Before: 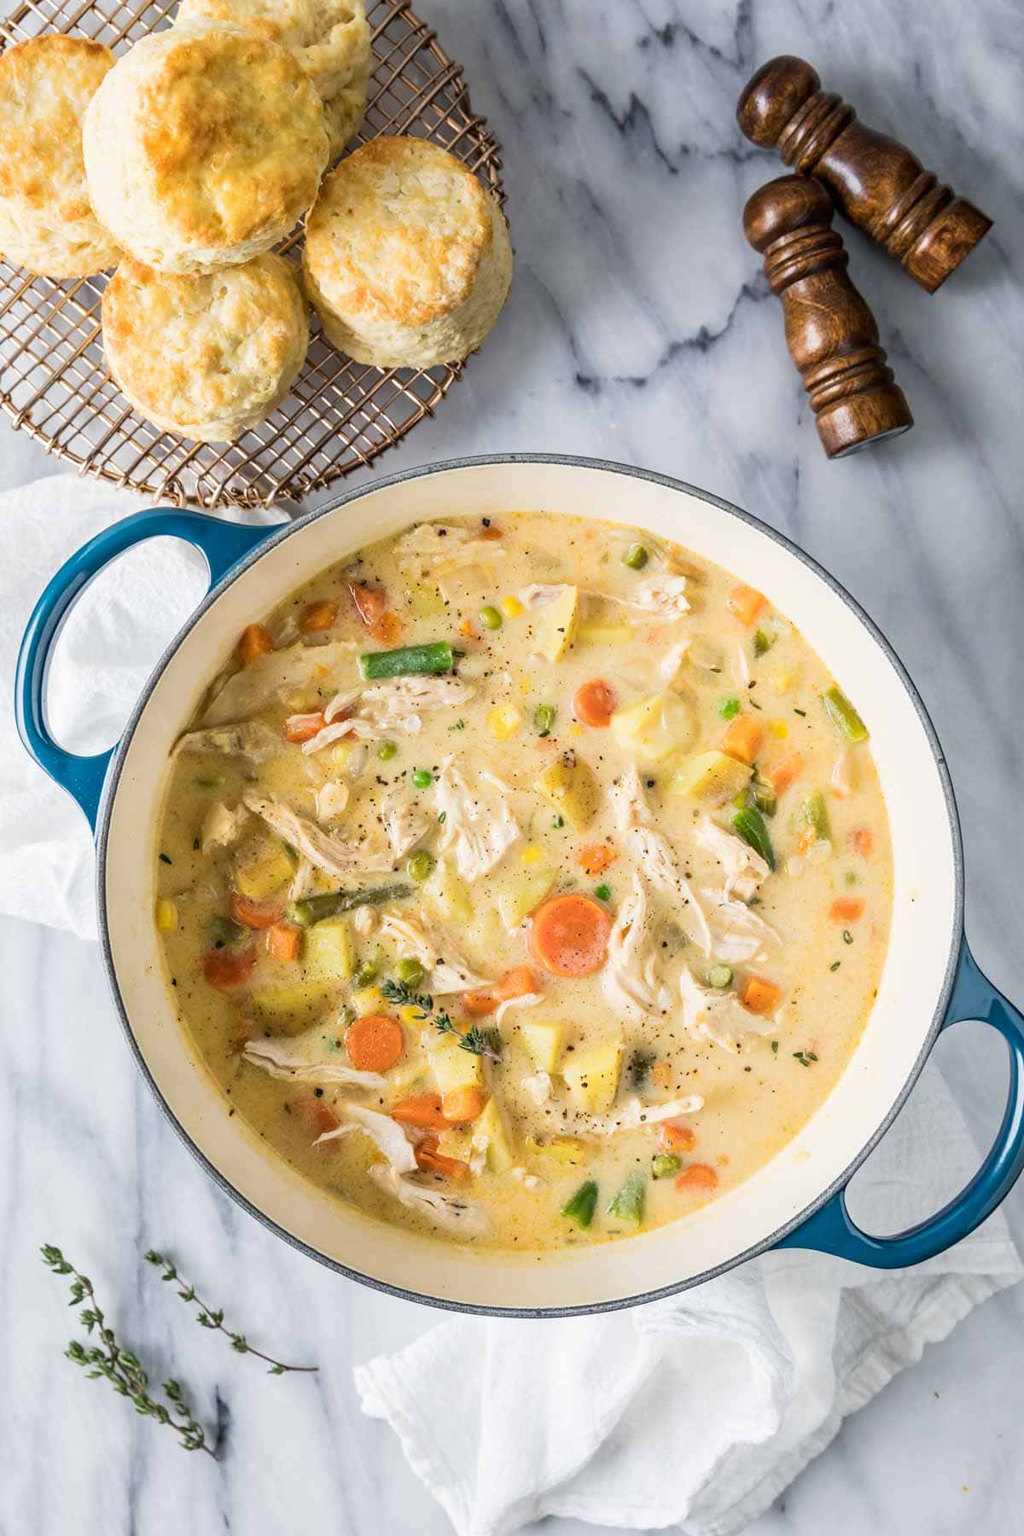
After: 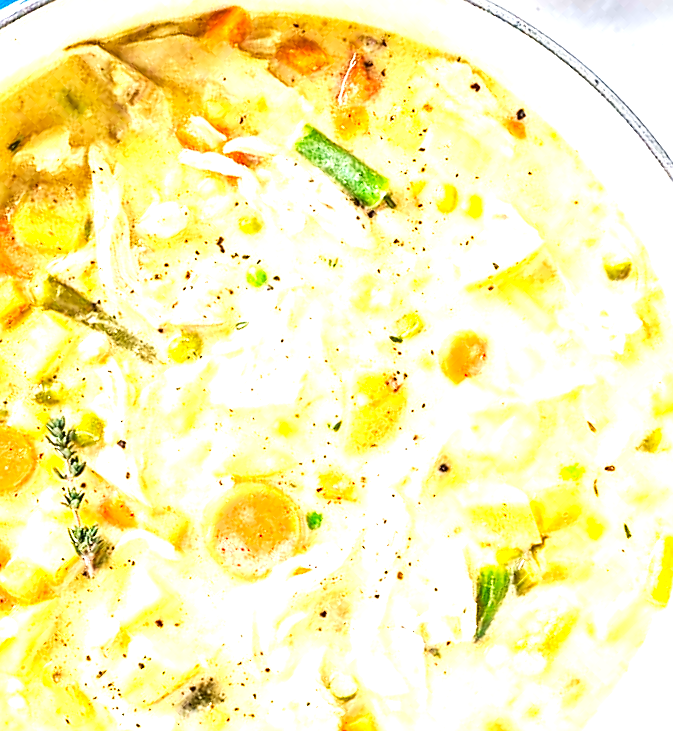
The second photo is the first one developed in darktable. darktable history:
tone curve: curves: ch0 [(0.016, 0.011) (0.204, 0.146) (0.515, 0.476) (0.78, 0.795) (1, 0.981)], preserve colors none
color zones: curves: ch0 [(0.068, 0.464) (0.25, 0.5) (0.48, 0.508) (0.75, 0.536) (0.886, 0.476) (0.967, 0.456)]; ch1 [(0.066, 0.456) (0.25, 0.5) (0.616, 0.508) (0.746, 0.56) (0.934, 0.444)], mix -64.15%
exposure: black level correction 0.001, exposure 1.844 EV, compensate exposure bias true, compensate highlight preservation false
contrast brightness saturation: saturation 0.125
sharpen: on, module defaults
crop and rotate: angle -44.48°, top 16.589%, right 0.921%, bottom 11.717%
